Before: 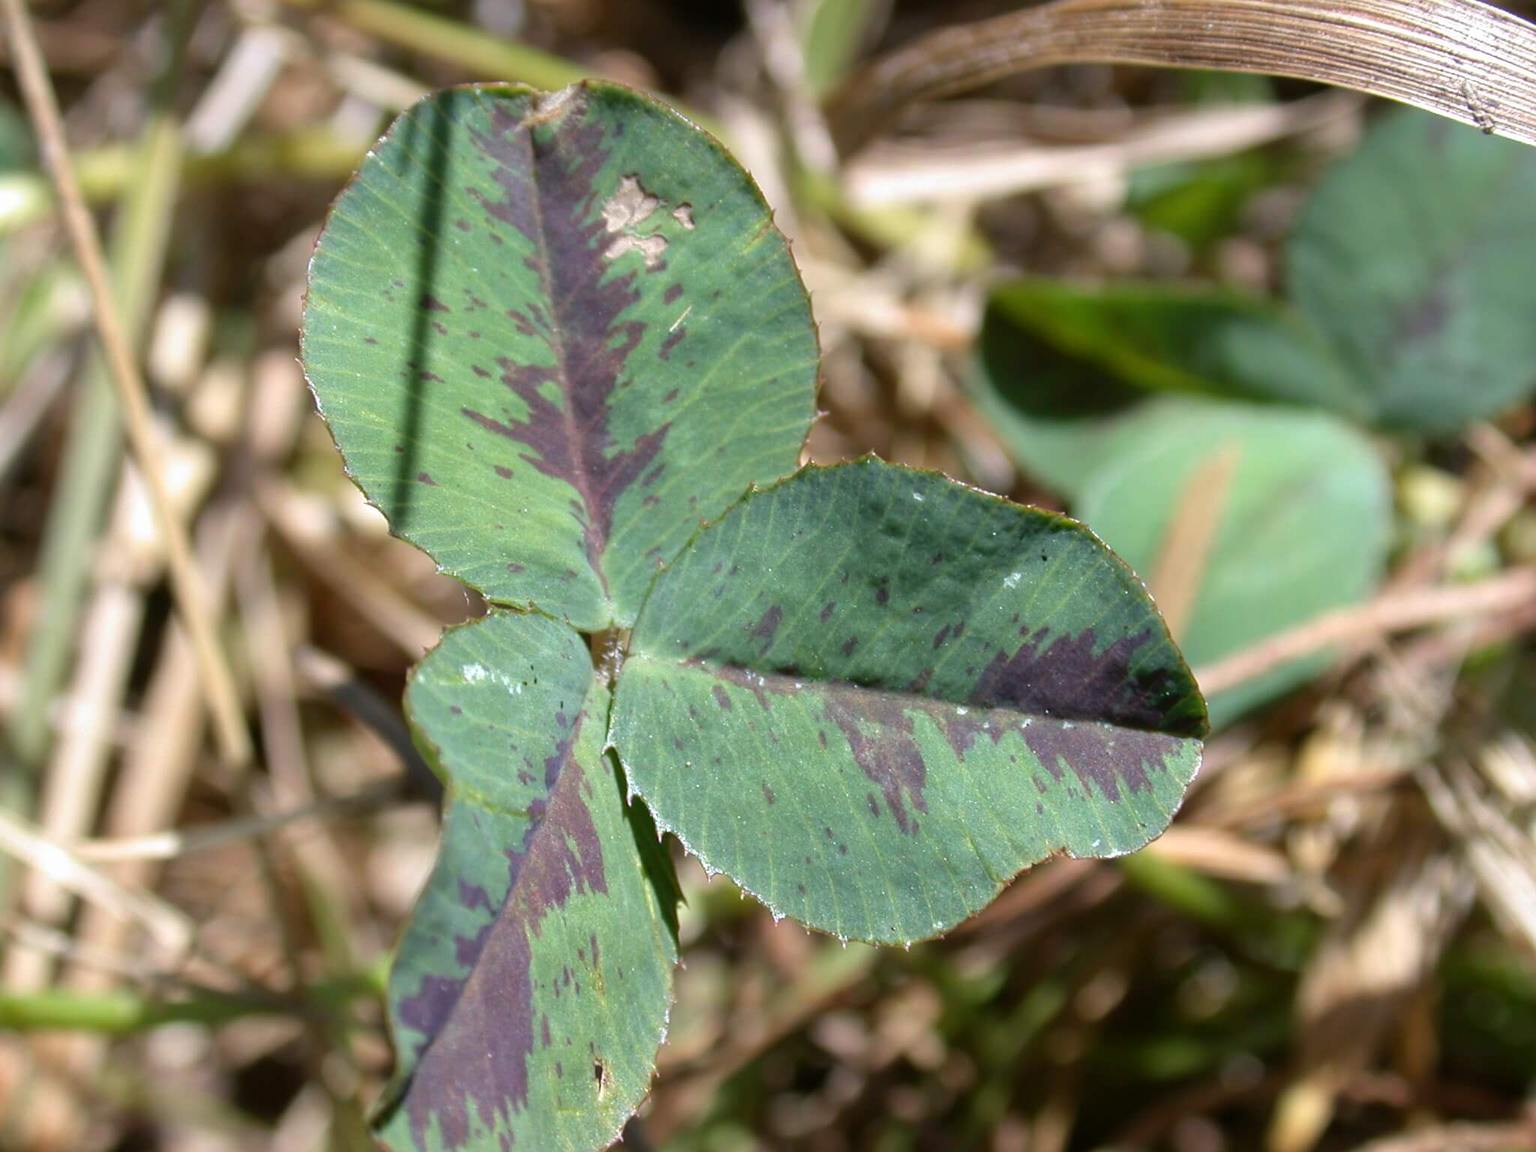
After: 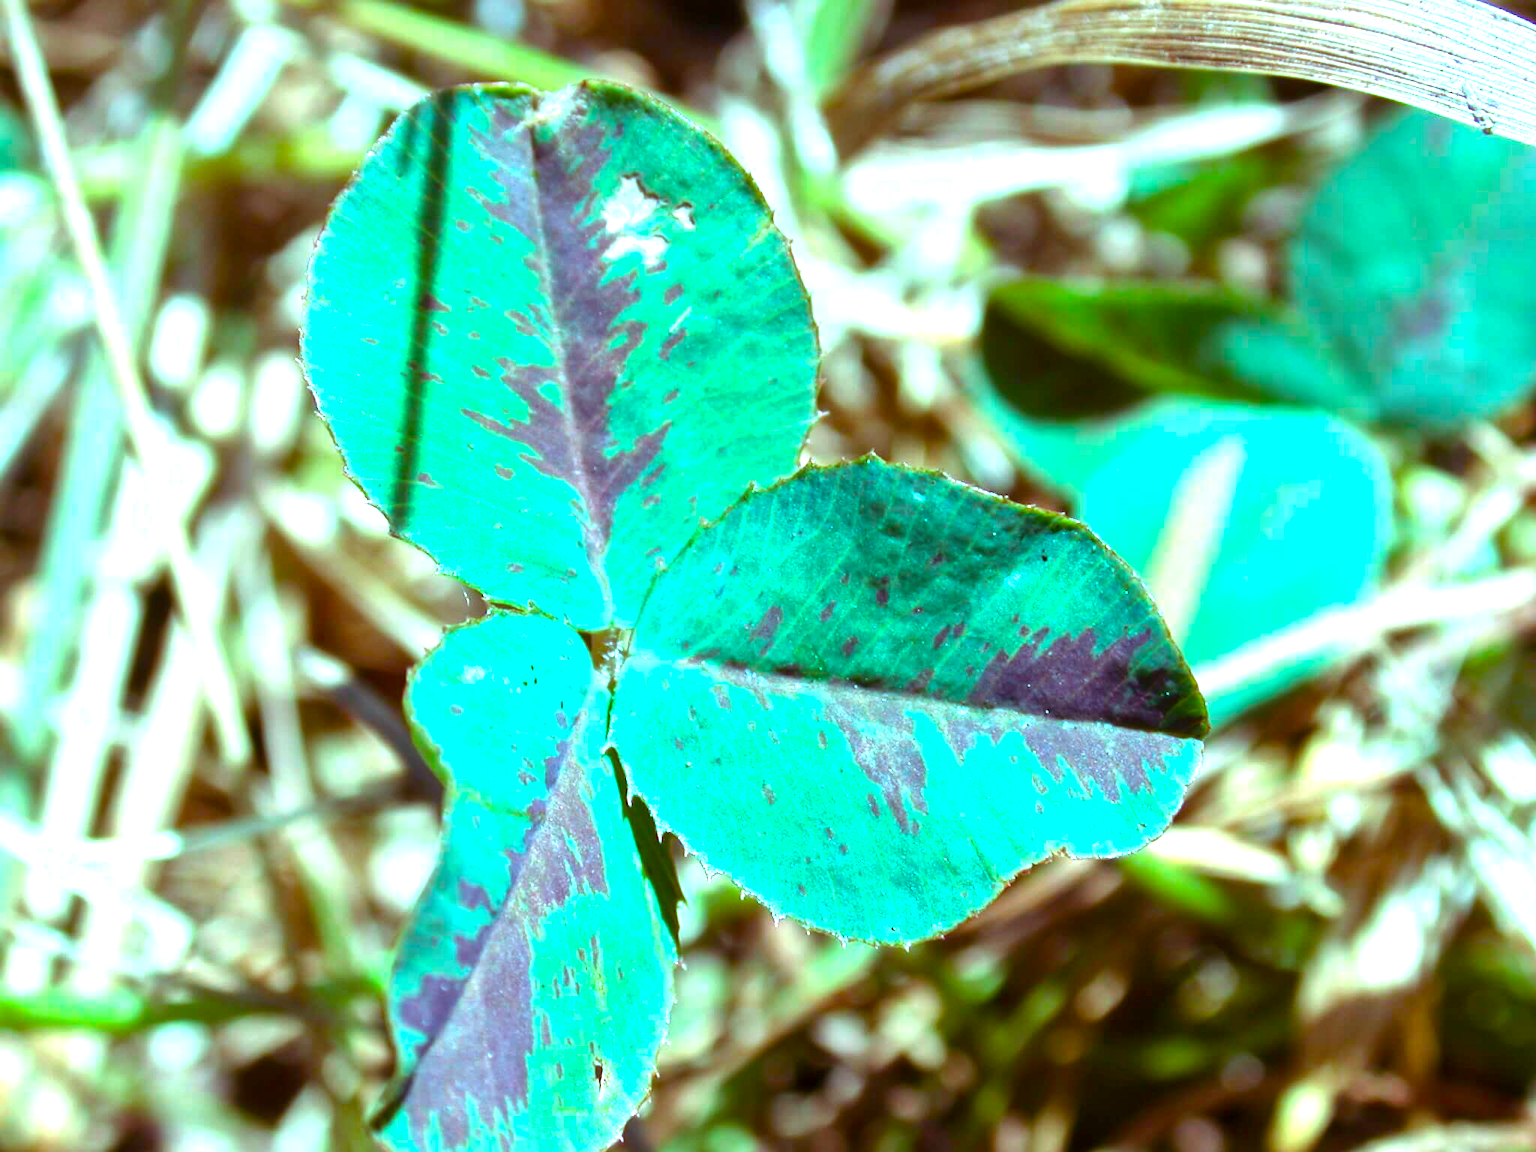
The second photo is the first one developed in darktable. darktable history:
local contrast: mode bilateral grid, contrast 24, coarseness 50, detail 122%, midtone range 0.2
color balance rgb: shadows lift › luminance 0.566%, shadows lift › chroma 6.938%, shadows lift › hue 302.41°, highlights gain › luminance -32.971%, highlights gain › chroma 5.637%, highlights gain › hue 218.86°, perceptual saturation grading › global saturation 34.652%, perceptual saturation grading › highlights -25.411%, perceptual saturation grading › shadows 25.16%, perceptual brilliance grading › global brilliance 20.184%, perceptual brilliance grading › shadows -40.537%, global vibrance 20%
exposure: black level correction 0, exposure 1.2 EV, compensate highlight preservation false
